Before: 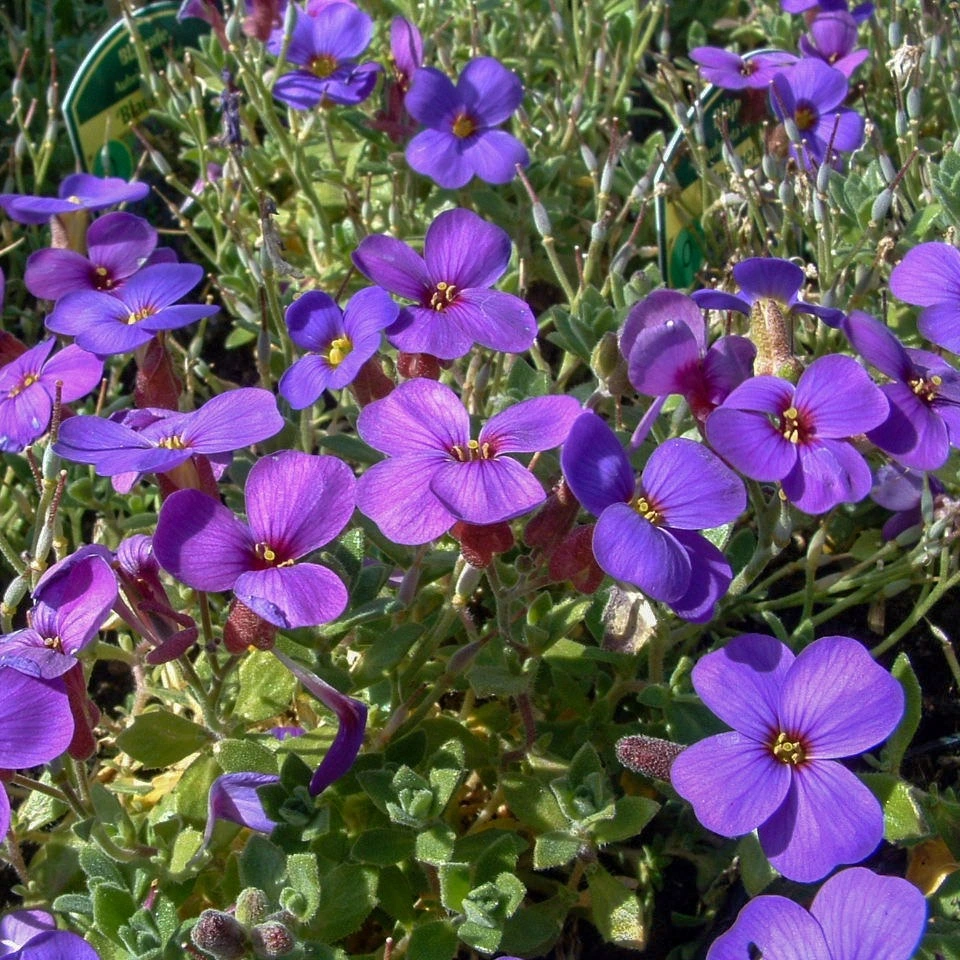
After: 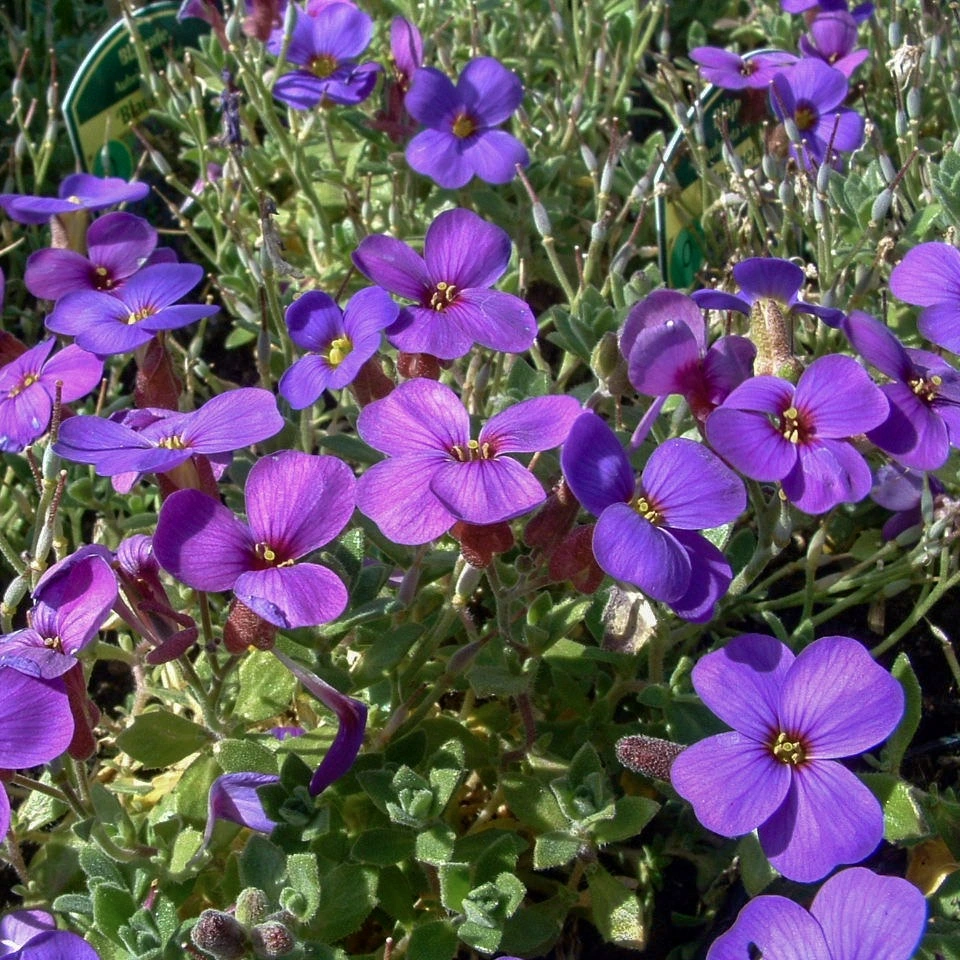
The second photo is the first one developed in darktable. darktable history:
shadows and highlights: shadows -30, highlights 30
color zones: curves: ch1 [(0.113, 0.438) (0.75, 0.5)]; ch2 [(0.12, 0.526) (0.75, 0.5)]
